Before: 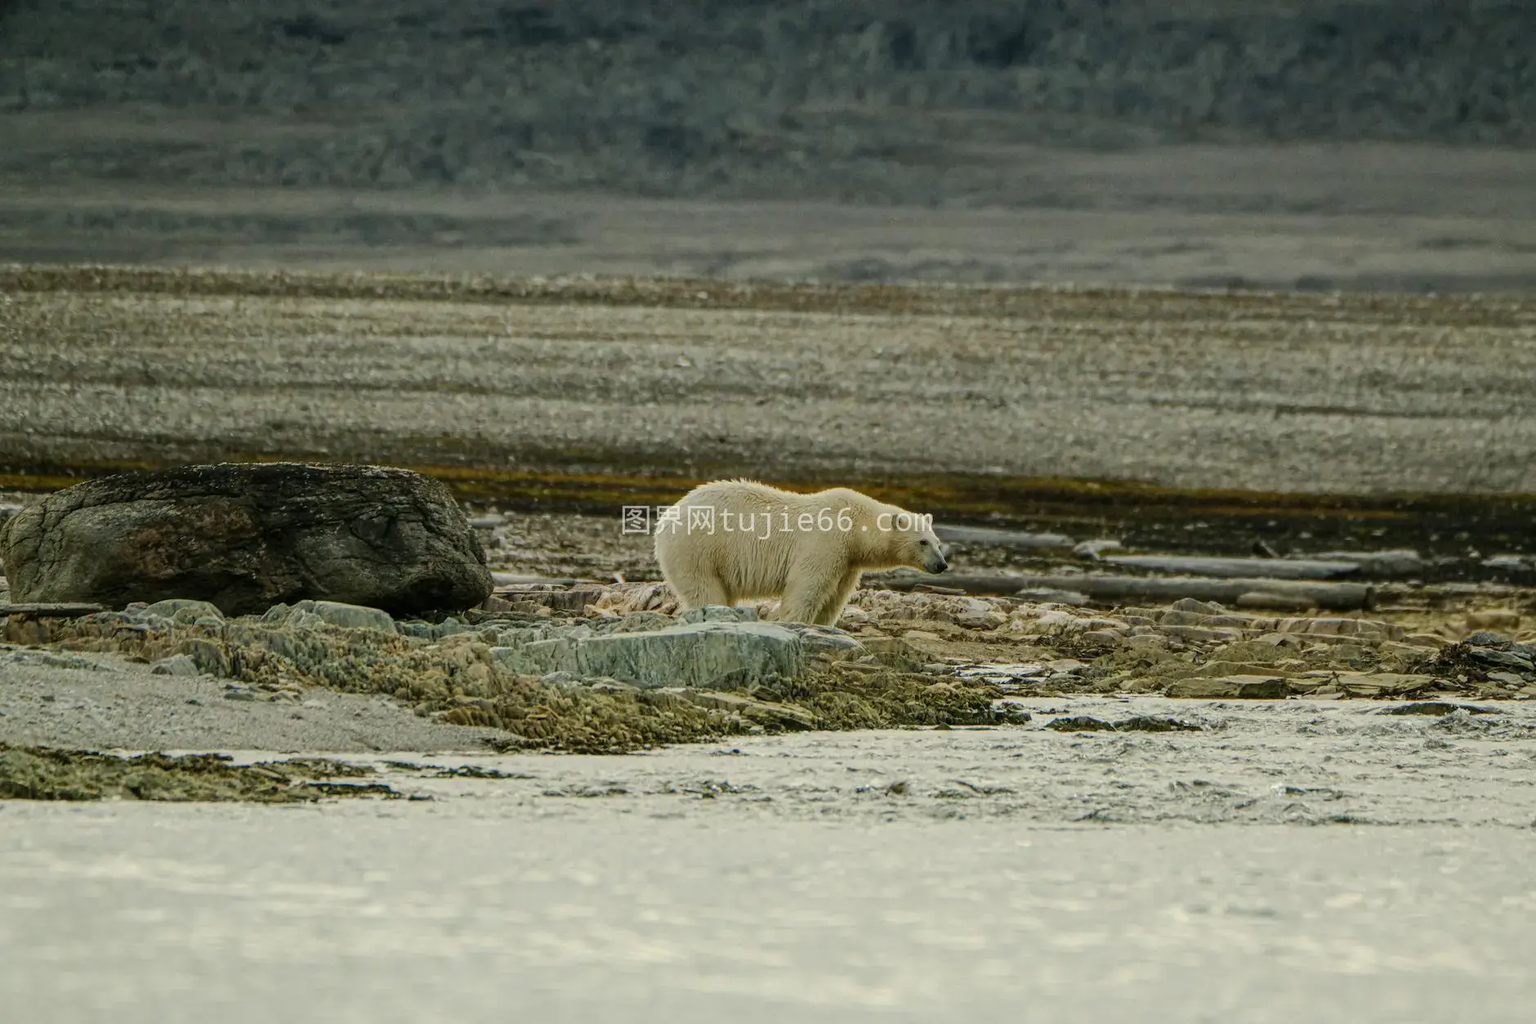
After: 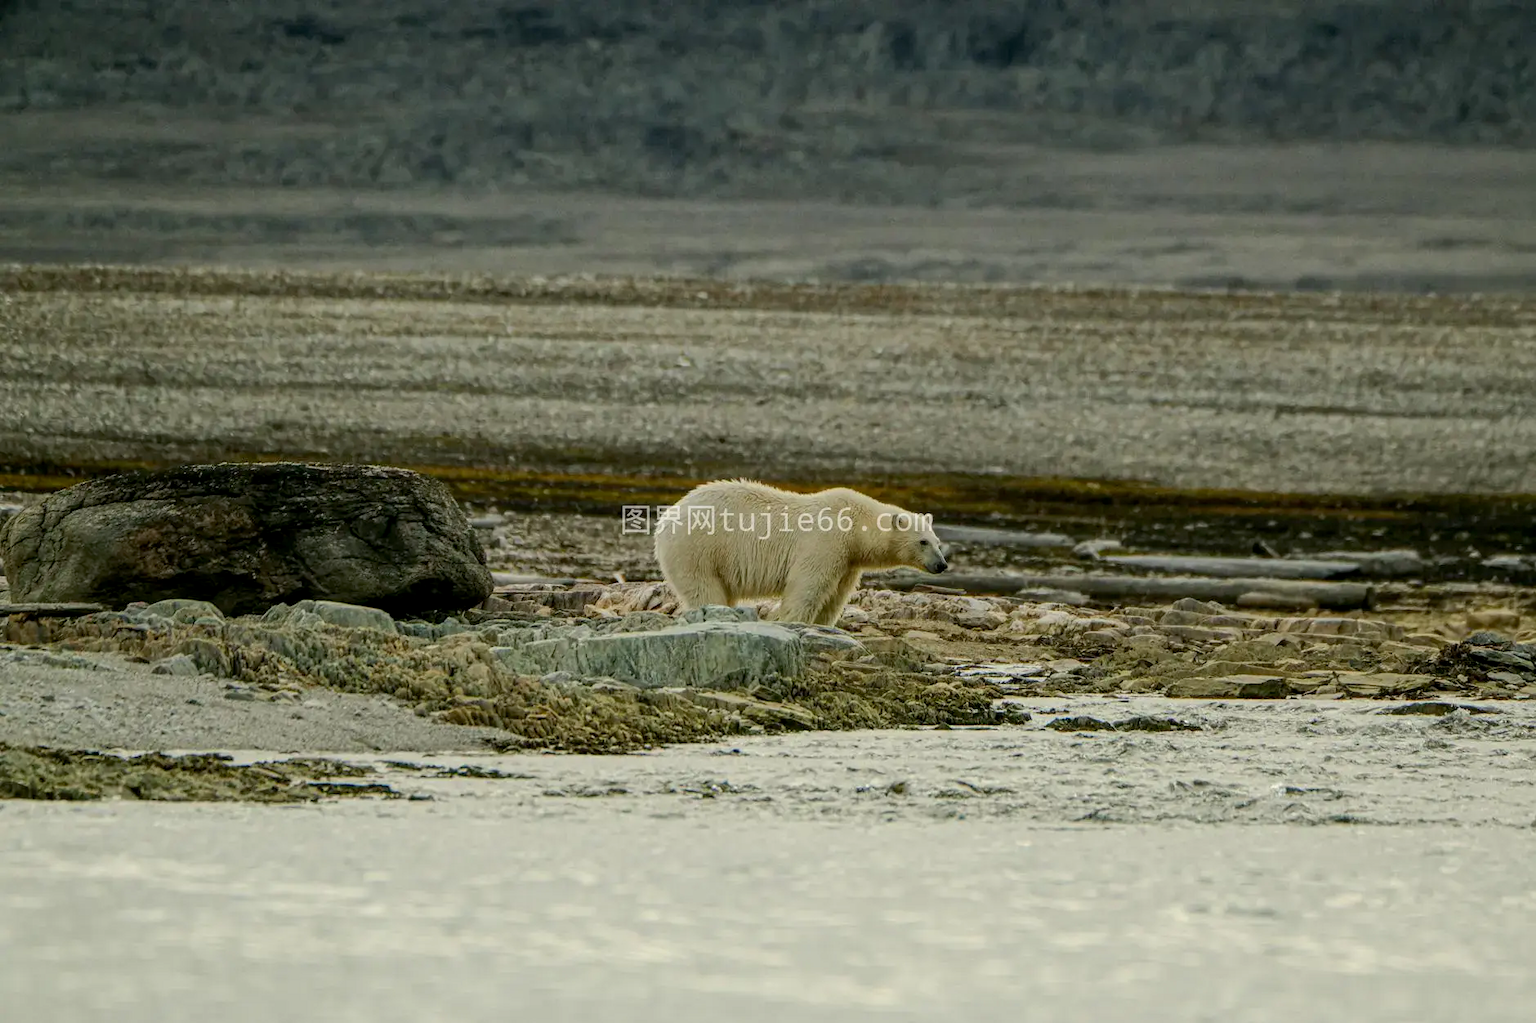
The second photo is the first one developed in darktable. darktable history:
exposure: black level correction 0.005, exposure 0.016 EV, compensate exposure bias true, compensate highlight preservation false
